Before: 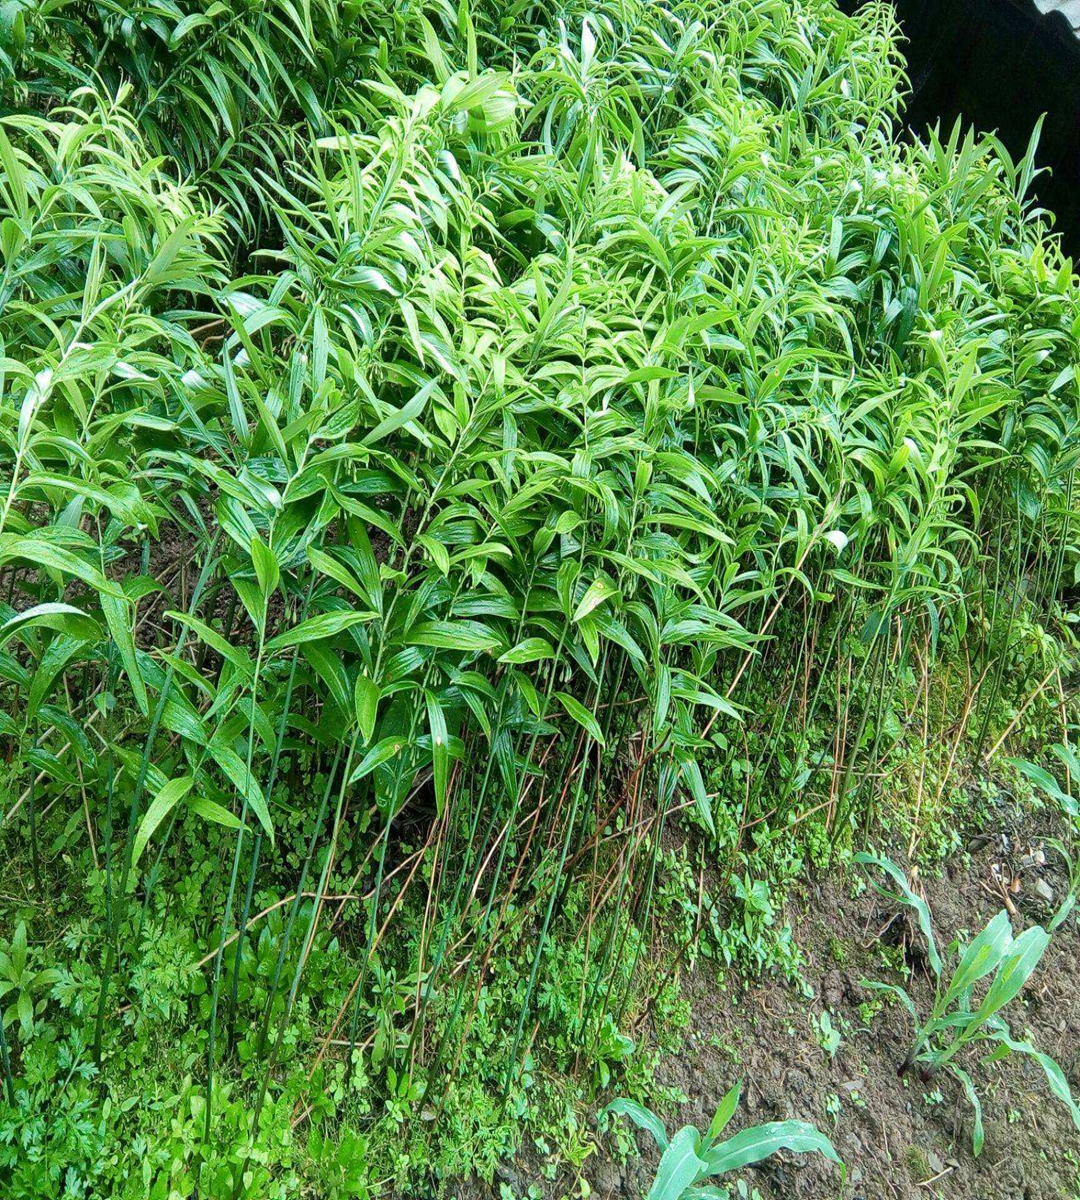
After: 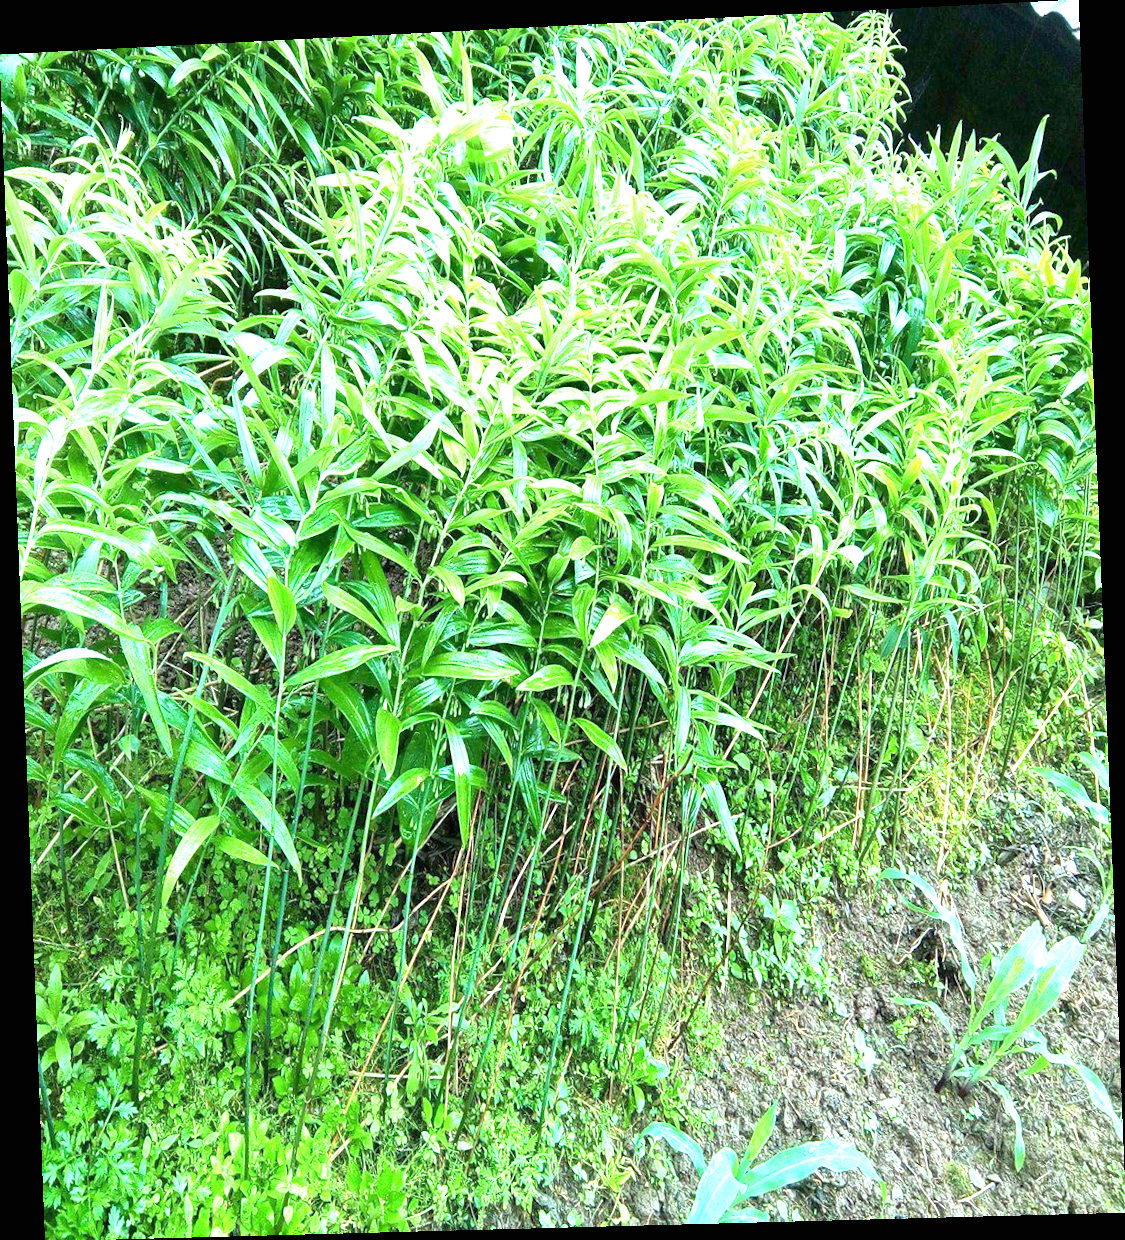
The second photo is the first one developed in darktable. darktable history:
exposure: black level correction 0, exposure 1.379 EV, compensate exposure bias true, compensate highlight preservation false
white balance: red 0.925, blue 1.046
rotate and perspective: rotation -2.22°, lens shift (horizontal) -0.022, automatic cropping off
